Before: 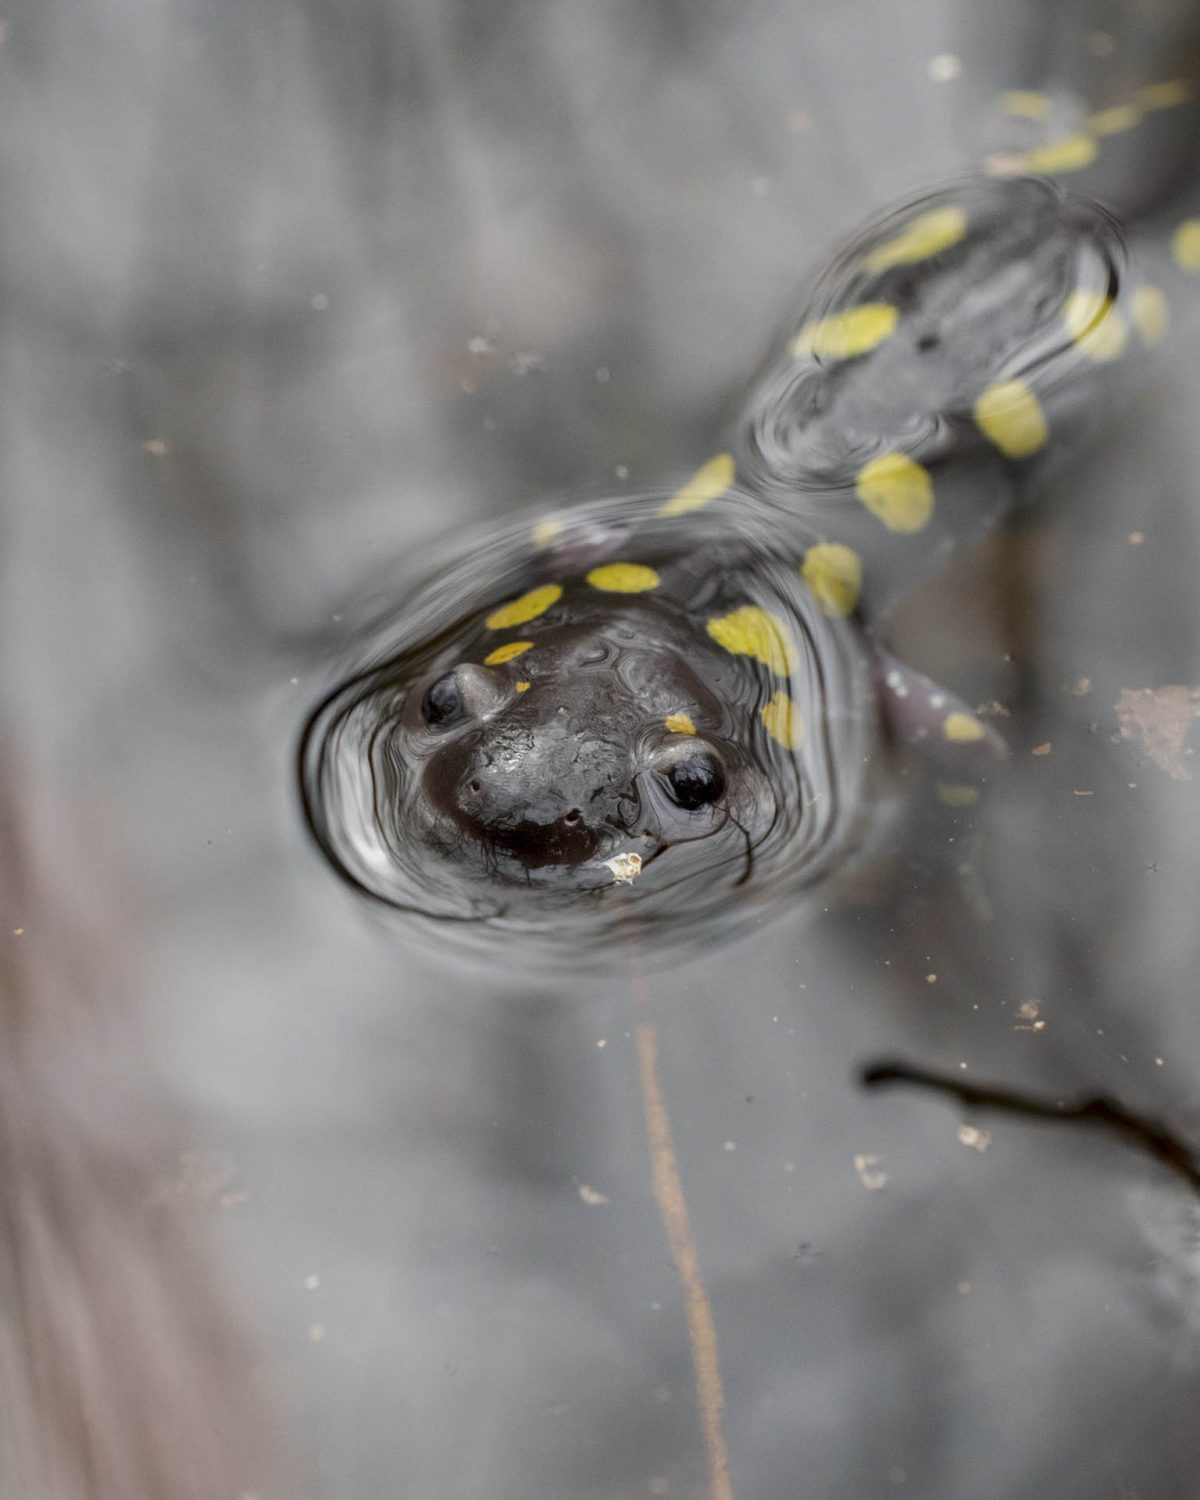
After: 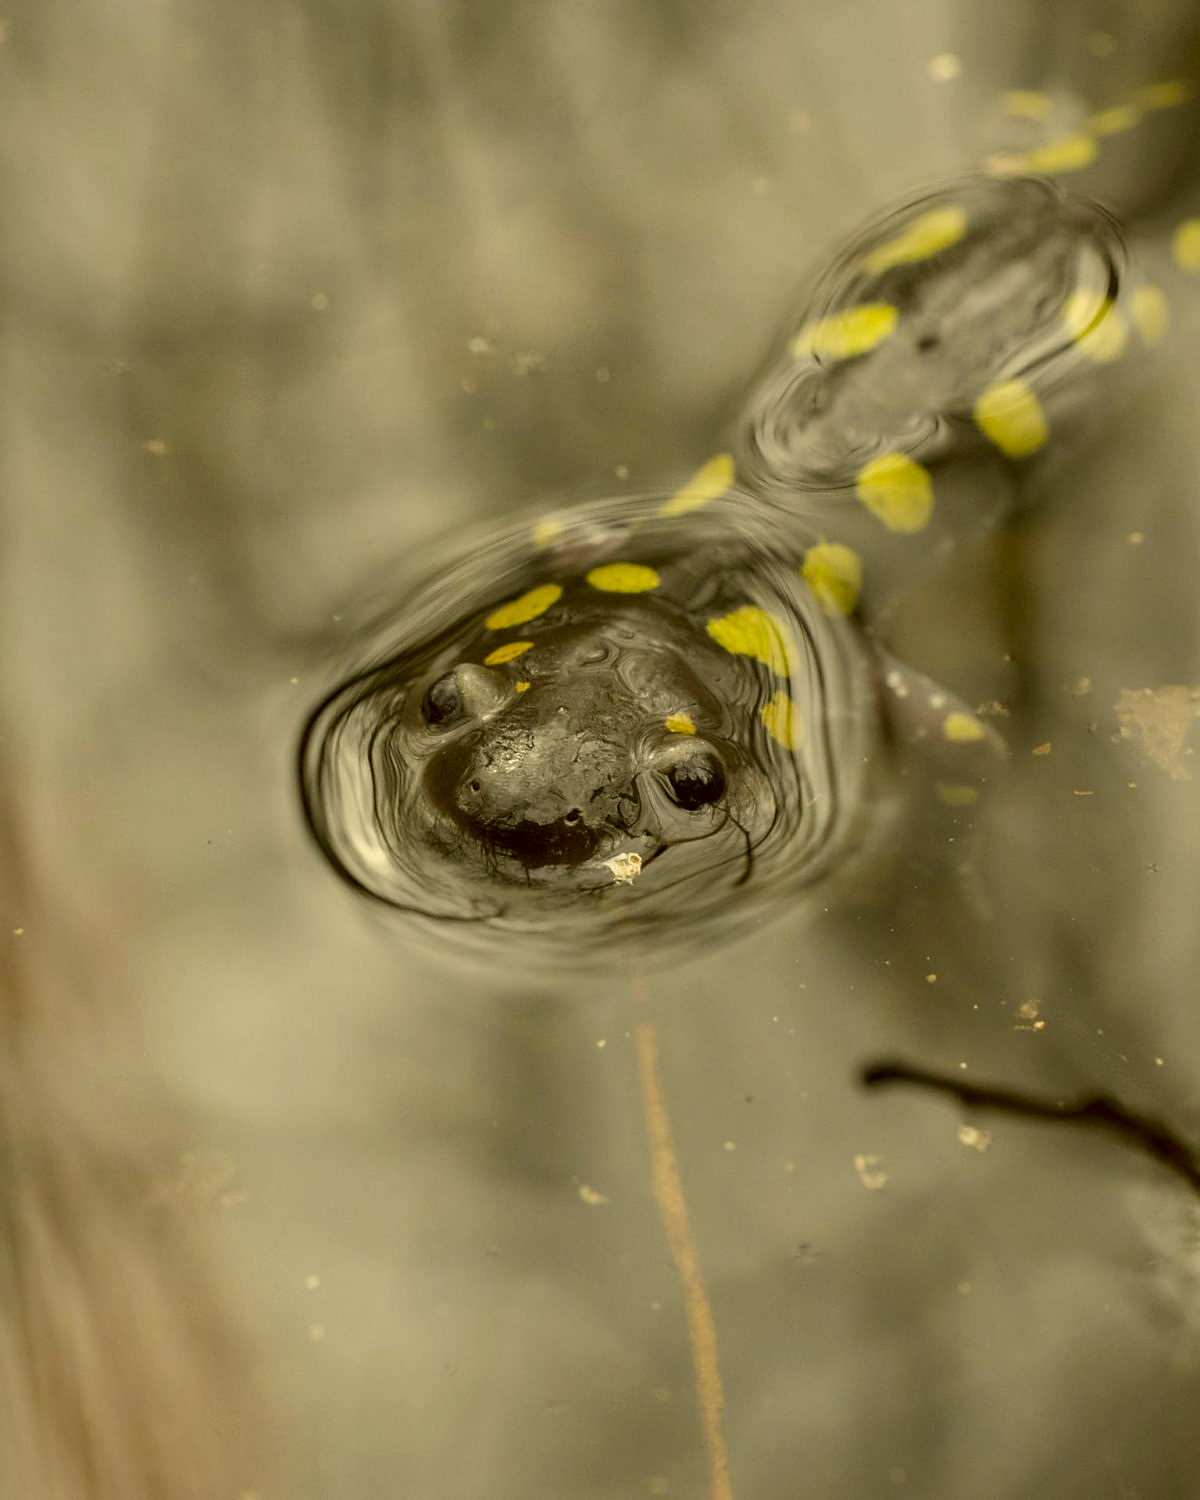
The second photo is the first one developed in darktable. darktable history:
tone equalizer: on, module defaults
color correction: highlights a* 0.162, highlights b* 29.53, shadows a* -0.162, shadows b* 21.09
sharpen: radius 1.559, amount 0.373, threshold 1.271
